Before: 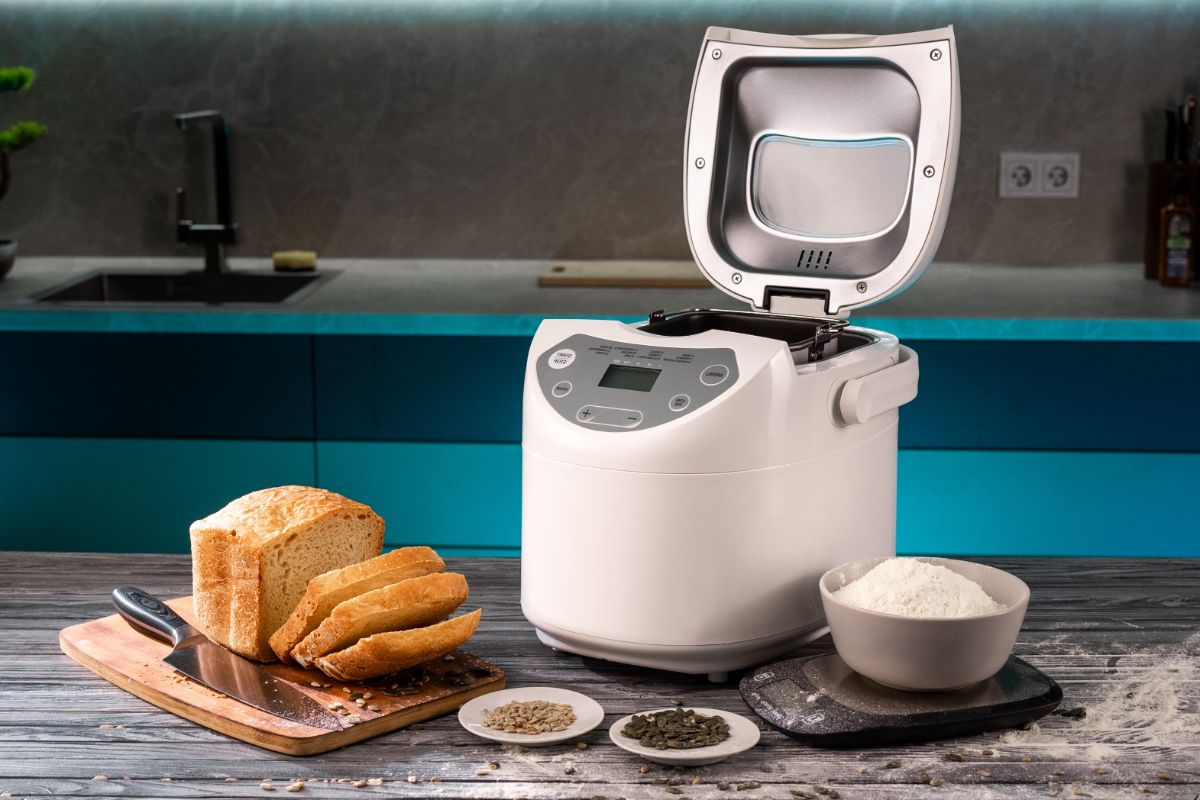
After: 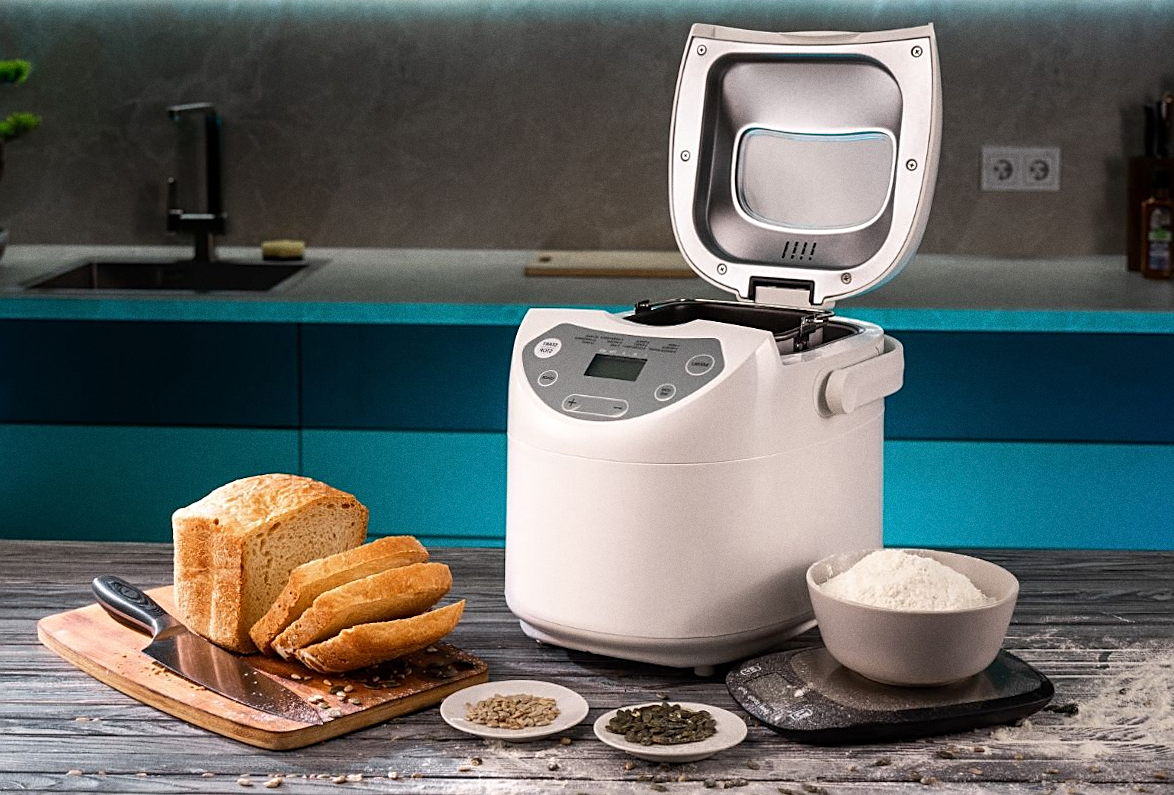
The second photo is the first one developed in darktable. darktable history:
grain: coarseness 7.08 ISO, strength 21.67%, mid-tones bias 59.58%
rotate and perspective: rotation 0.226°, lens shift (vertical) -0.042, crop left 0.023, crop right 0.982, crop top 0.006, crop bottom 0.994
sharpen: on, module defaults
